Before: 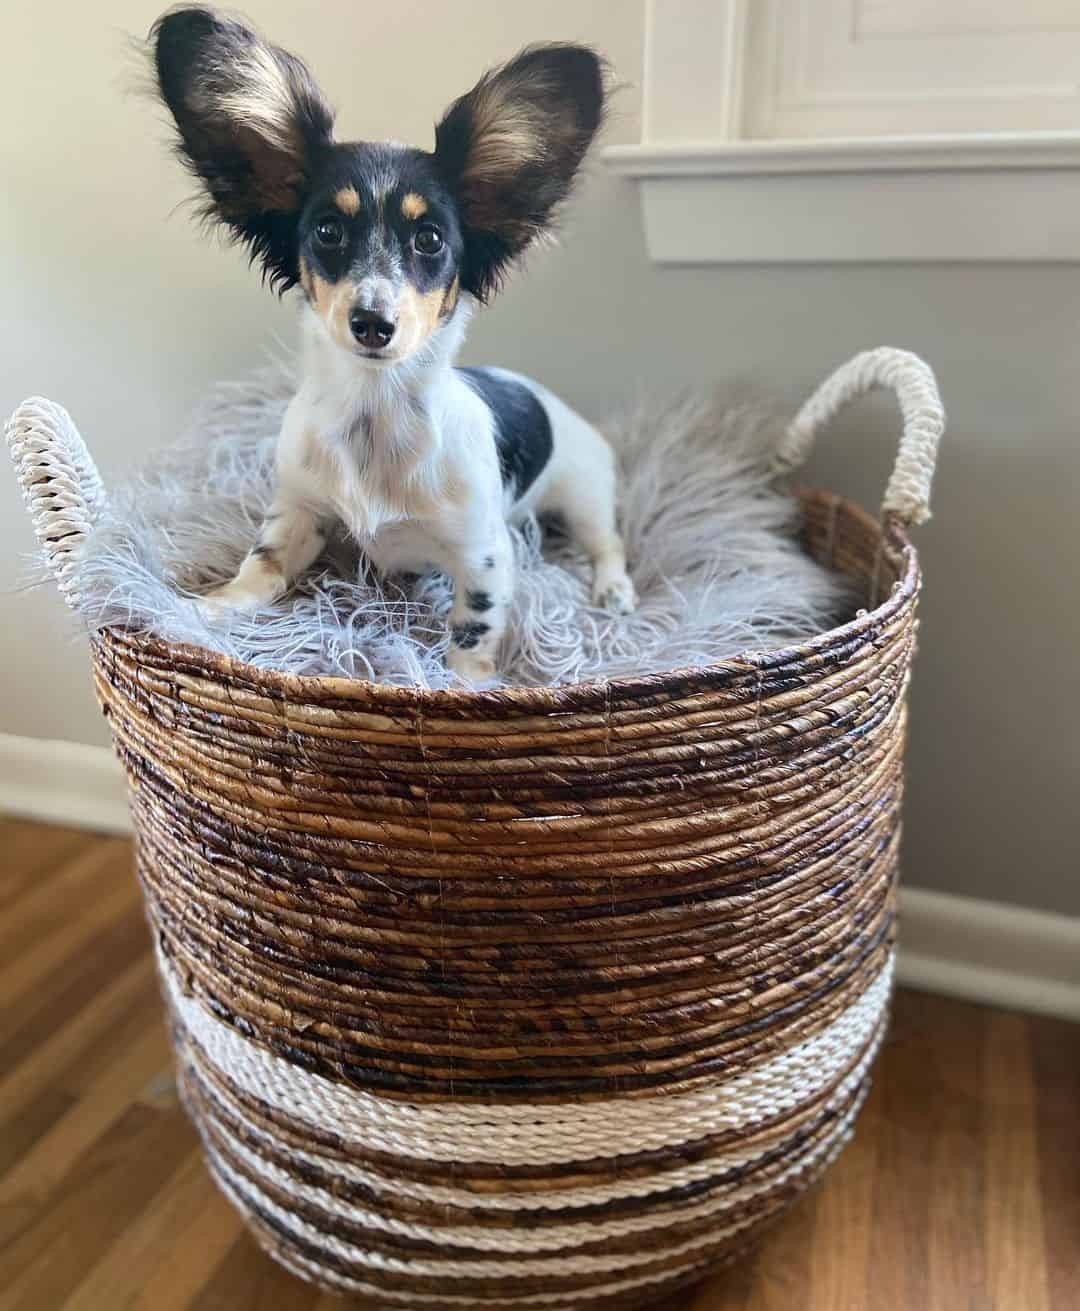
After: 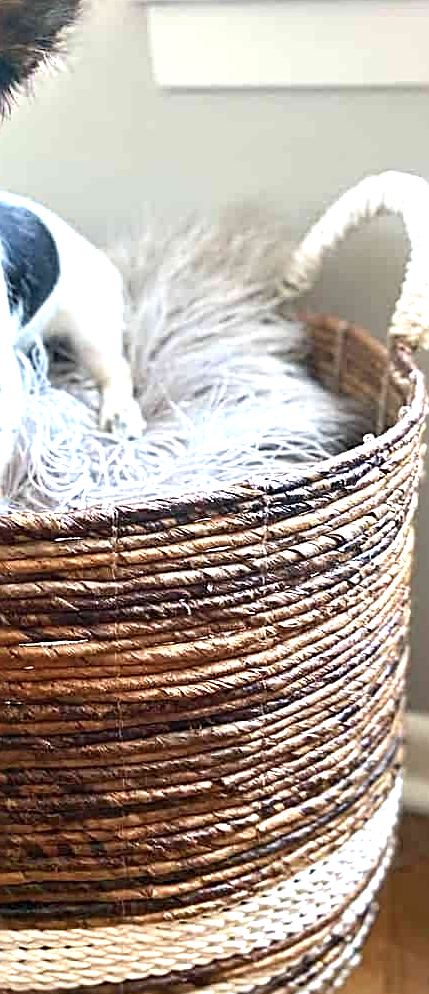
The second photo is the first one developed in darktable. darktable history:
sharpen: radius 2.817, amount 0.715
exposure: exposure 1.15 EV, compensate highlight preservation false
crop: left 45.721%, top 13.393%, right 14.118%, bottom 10.01%
